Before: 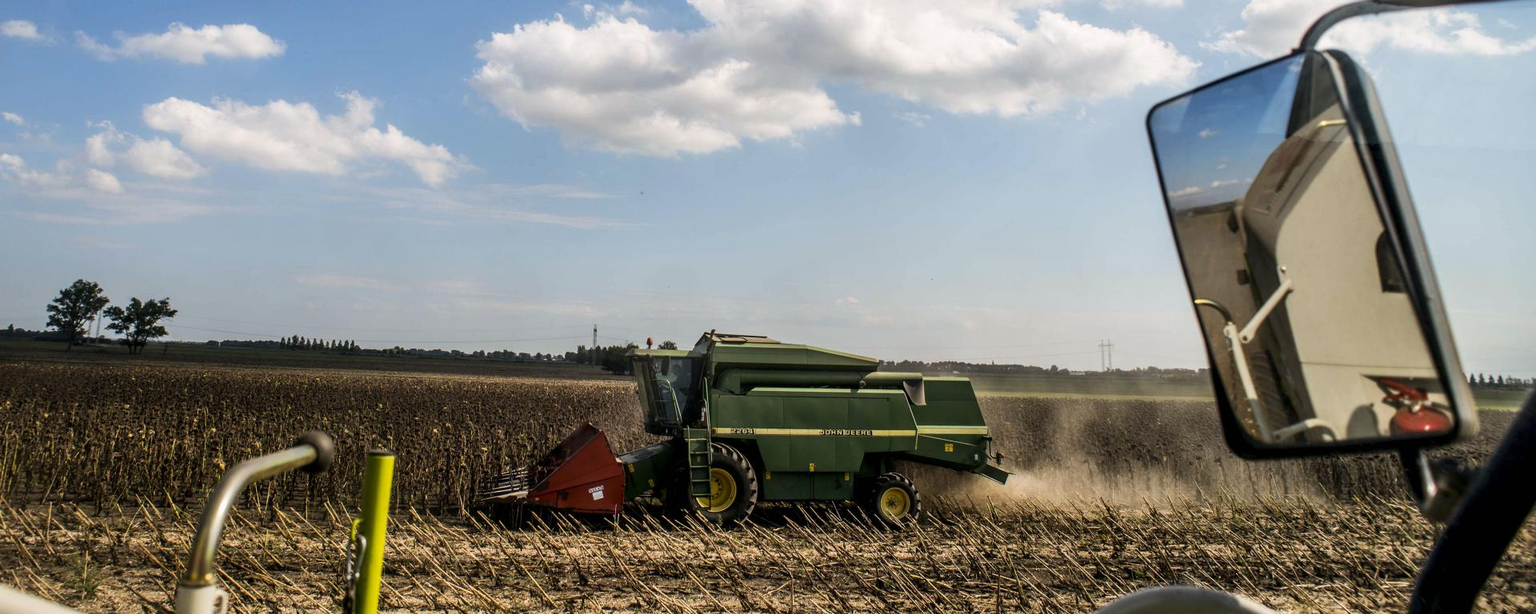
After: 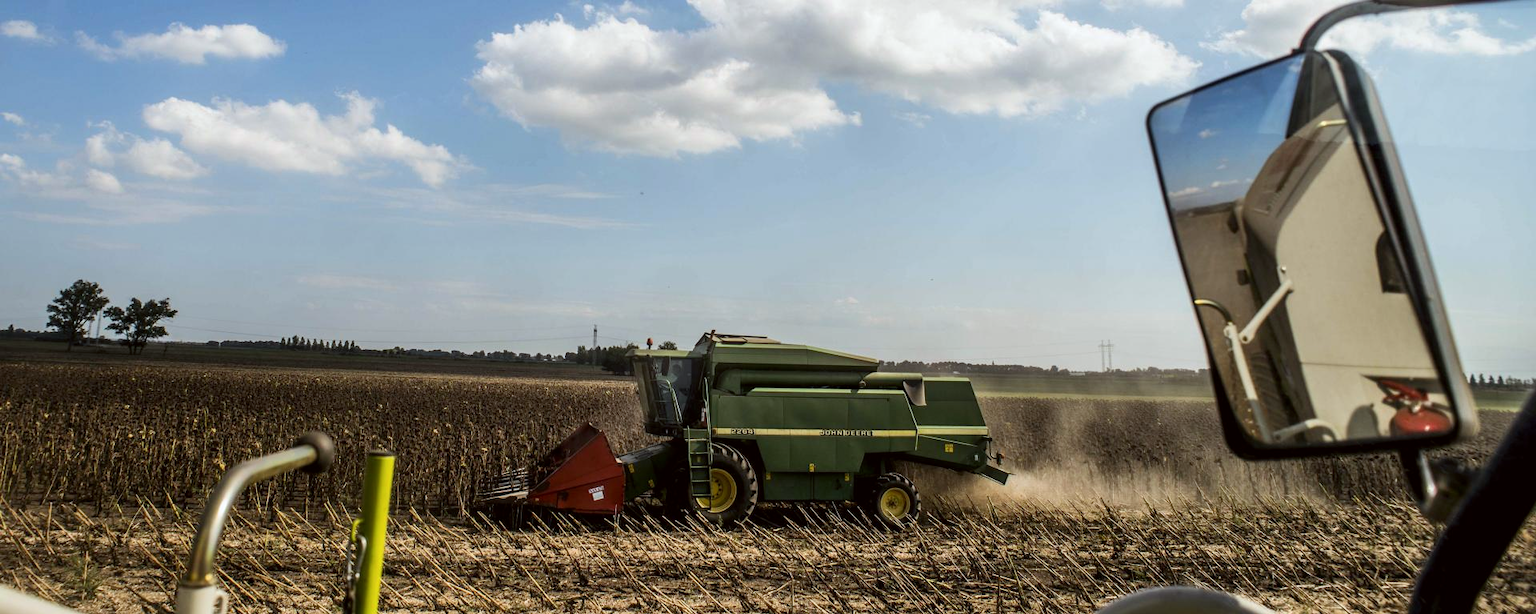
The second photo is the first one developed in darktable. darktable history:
color correction: highlights a* -2.75, highlights b* -2.56, shadows a* 2.17, shadows b* 2.66
